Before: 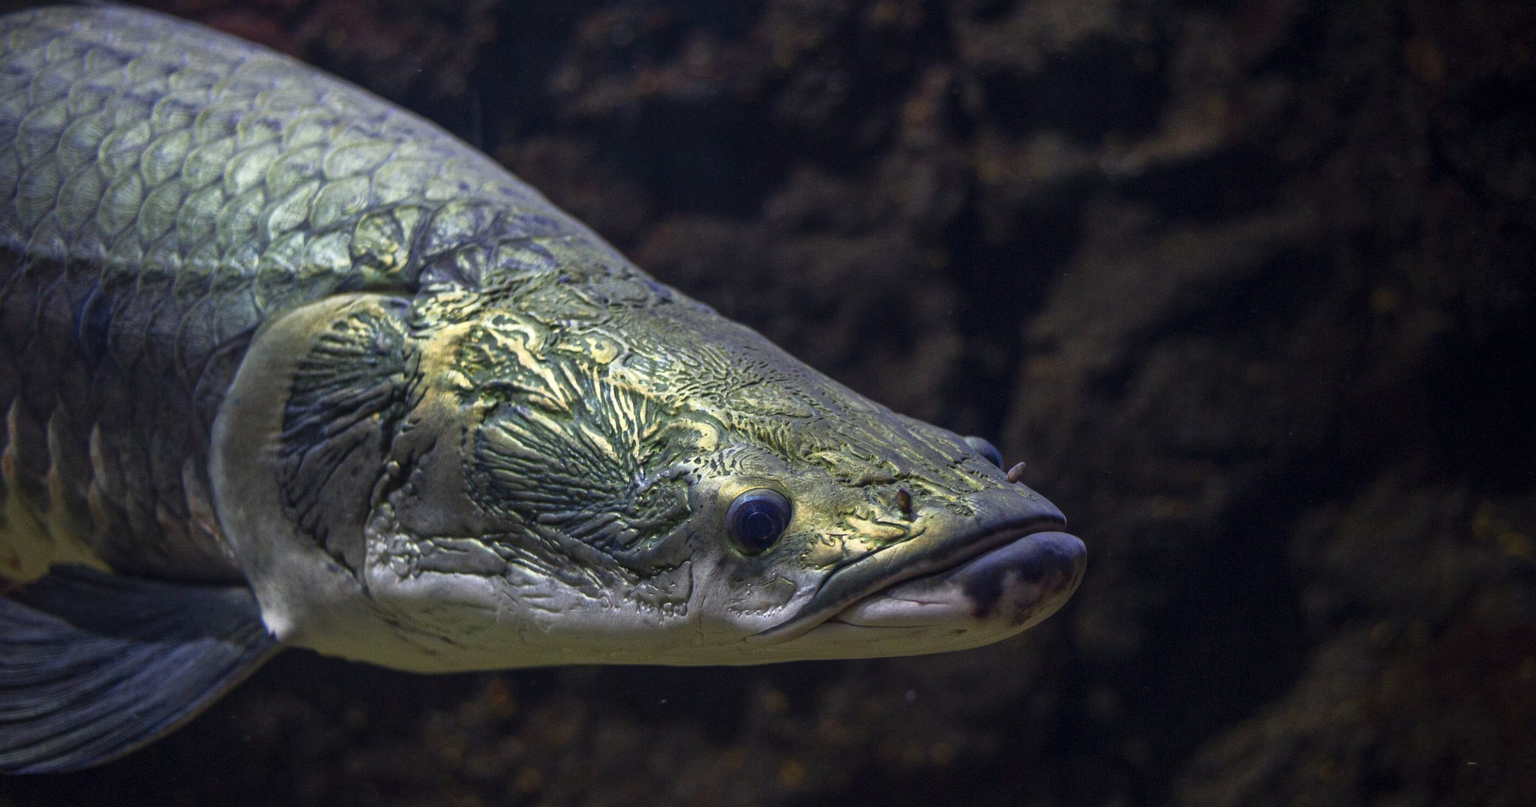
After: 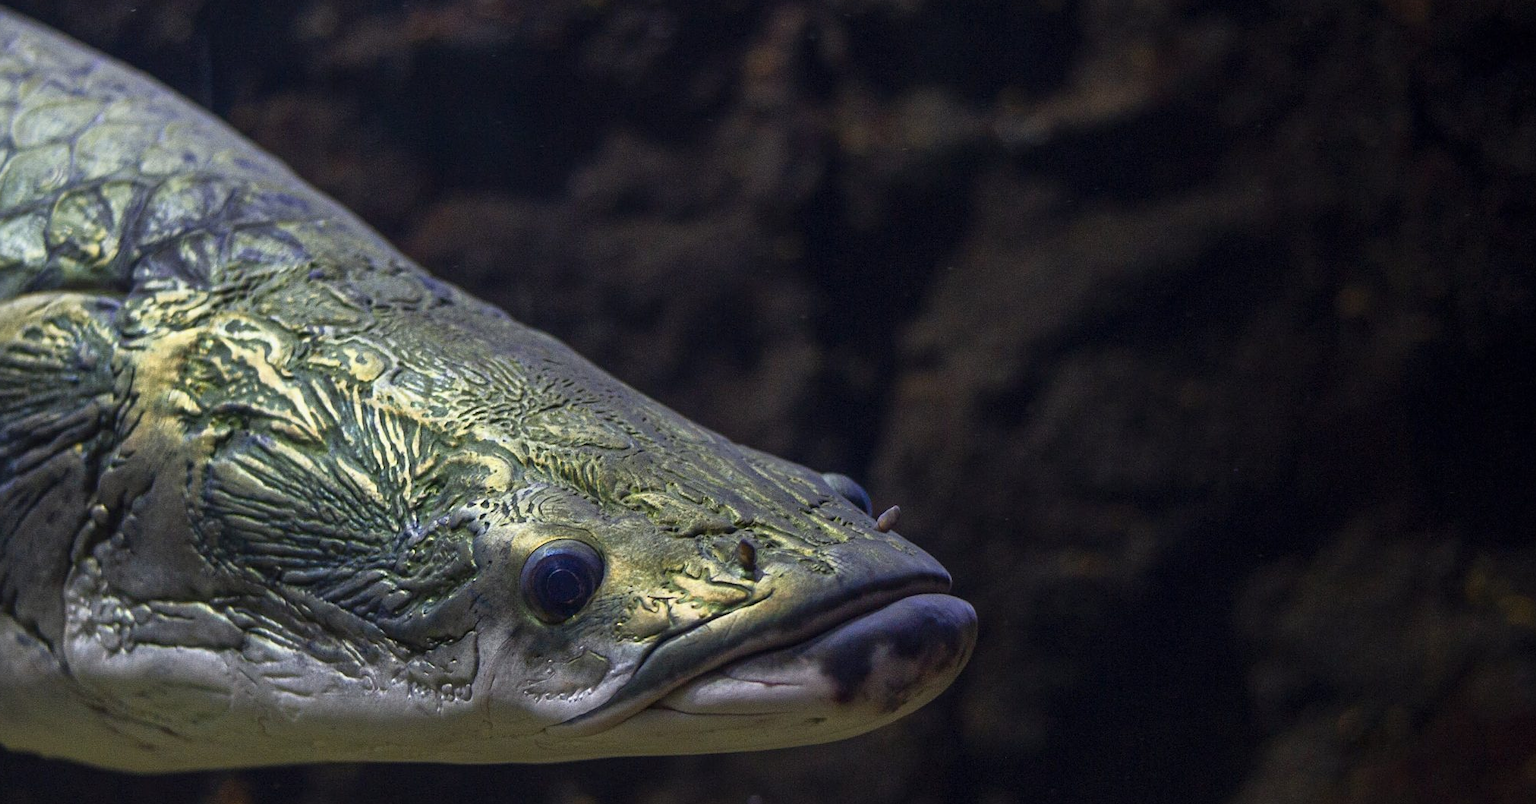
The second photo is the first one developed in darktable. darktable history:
crop and rotate: left 20.494%, top 7.788%, right 0.46%, bottom 13.405%
exposure: exposure -0.108 EV, compensate exposure bias true, compensate highlight preservation false
sharpen: amount 0.211
